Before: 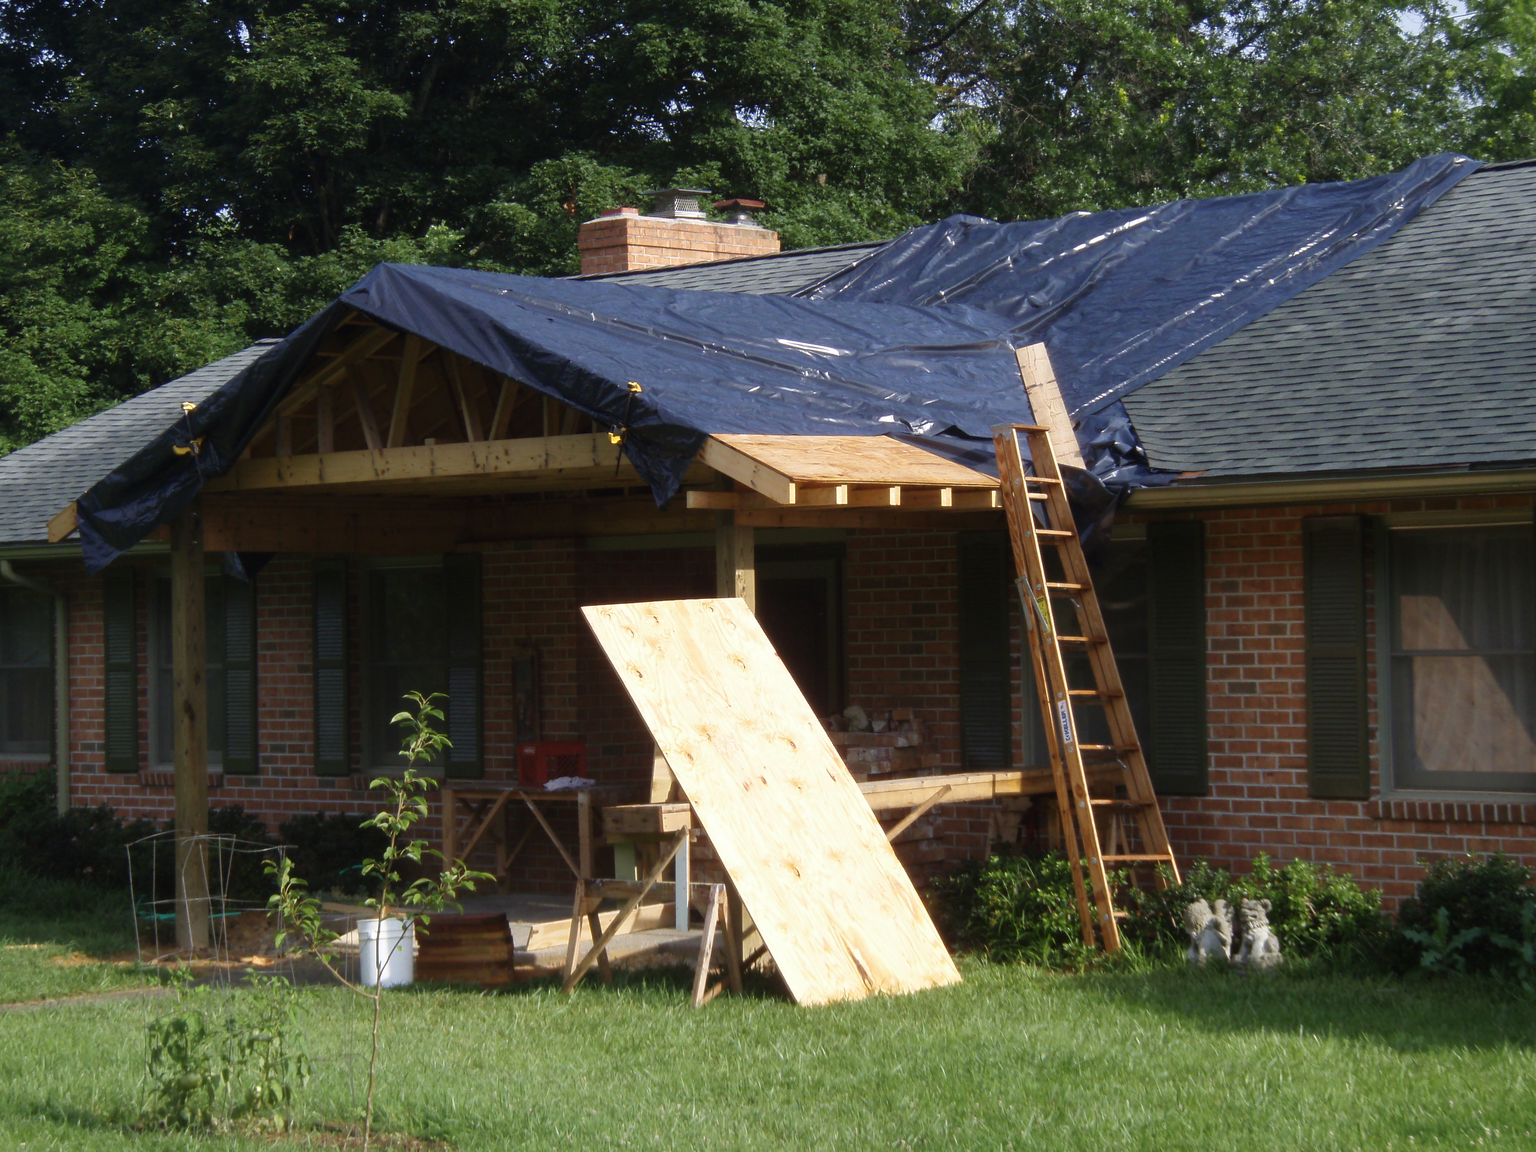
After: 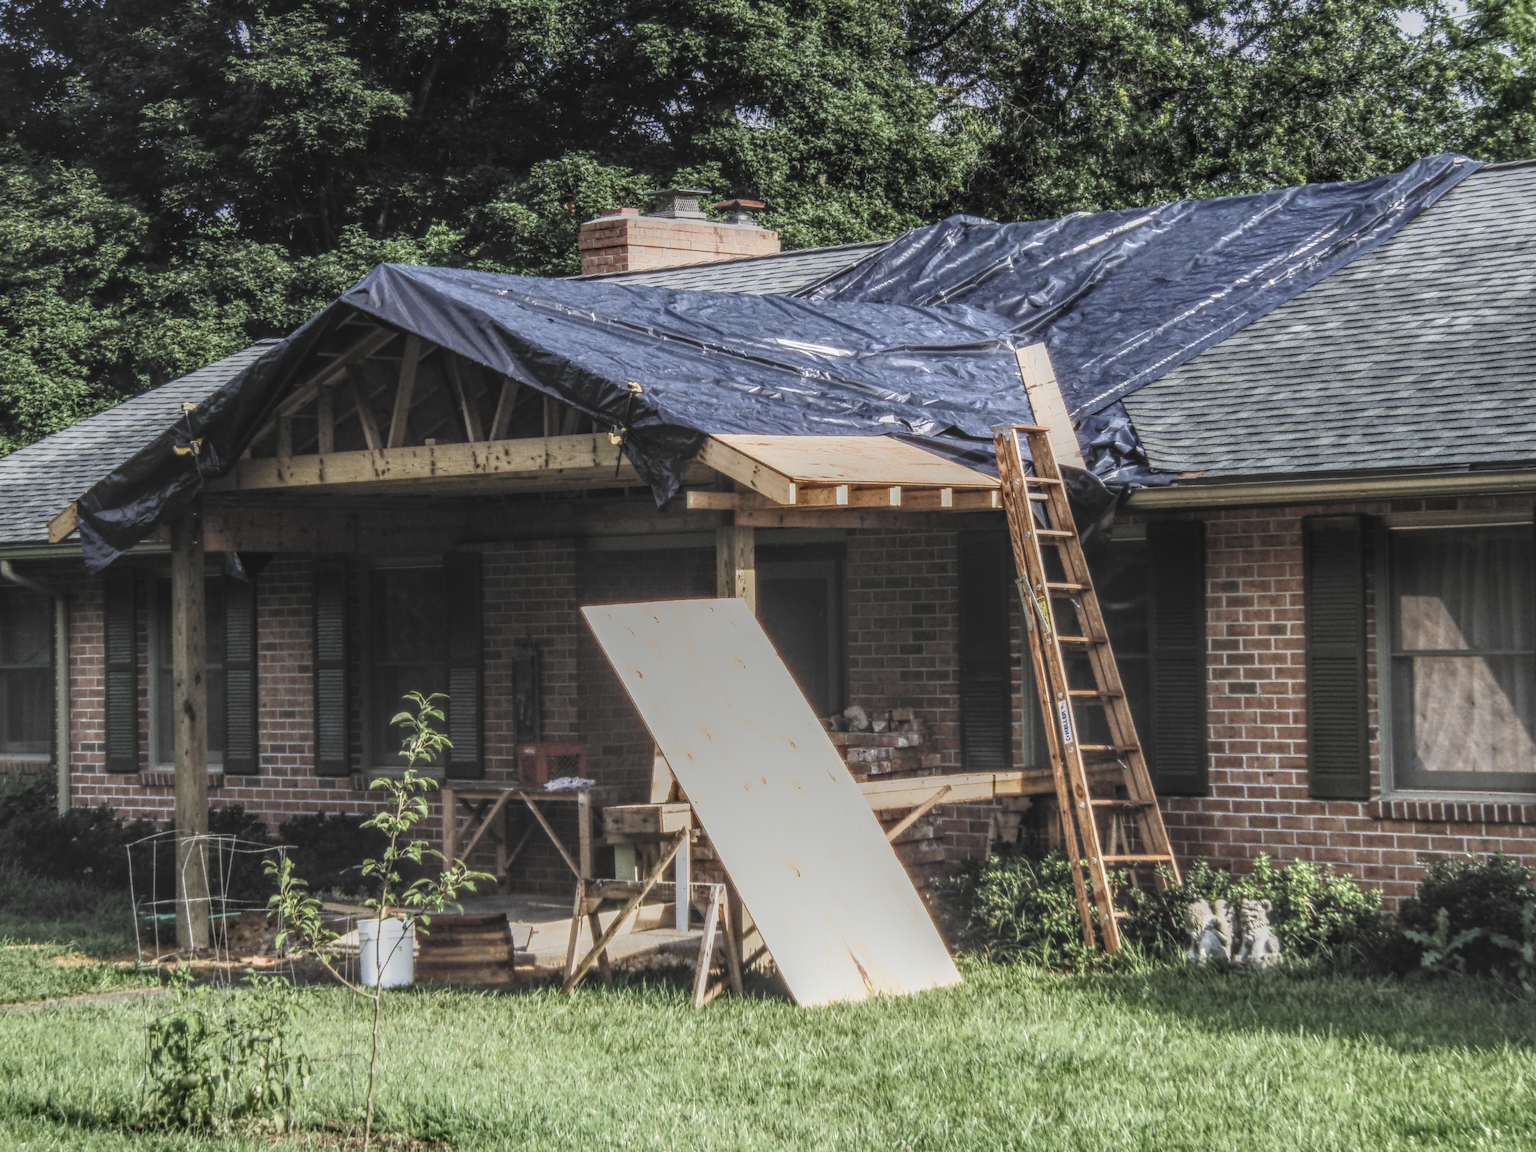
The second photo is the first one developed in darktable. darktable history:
contrast brightness saturation: contrast 0.425, brightness 0.546, saturation -0.192
filmic rgb: black relative exposure -8.07 EV, white relative exposure 3 EV, hardness 5.41, contrast 1.24, color science v4 (2020)
tone equalizer: on, module defaults
local contrast: highlights 1%, shadows 4%, detail 201%, midtone range 0.25
